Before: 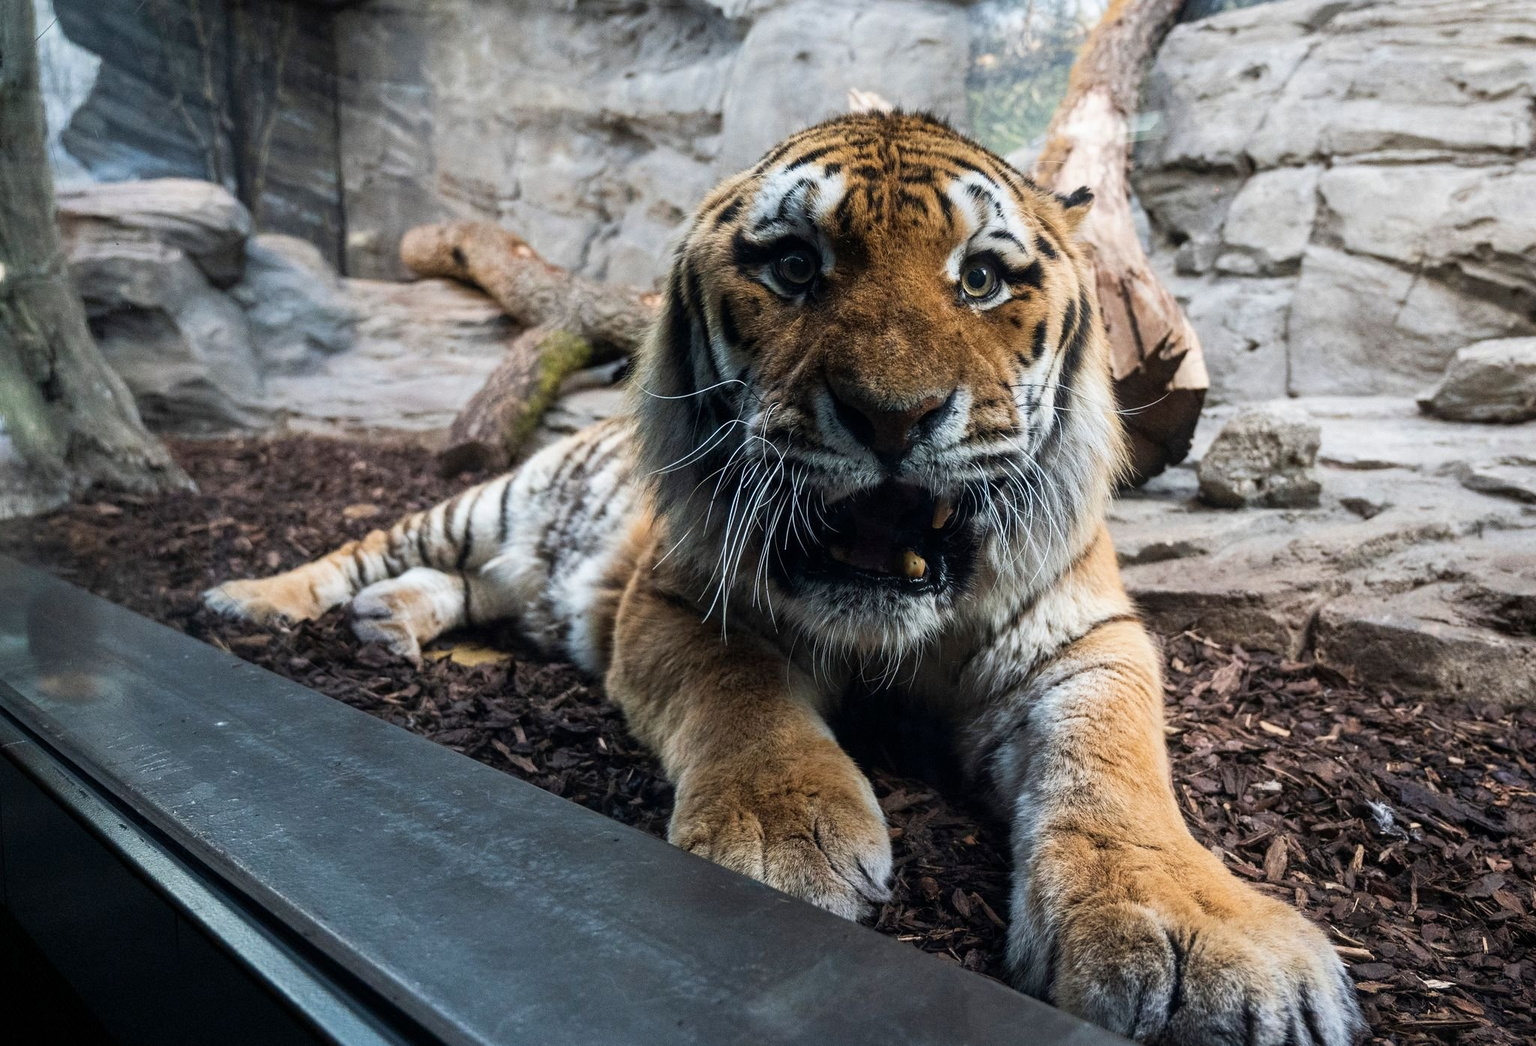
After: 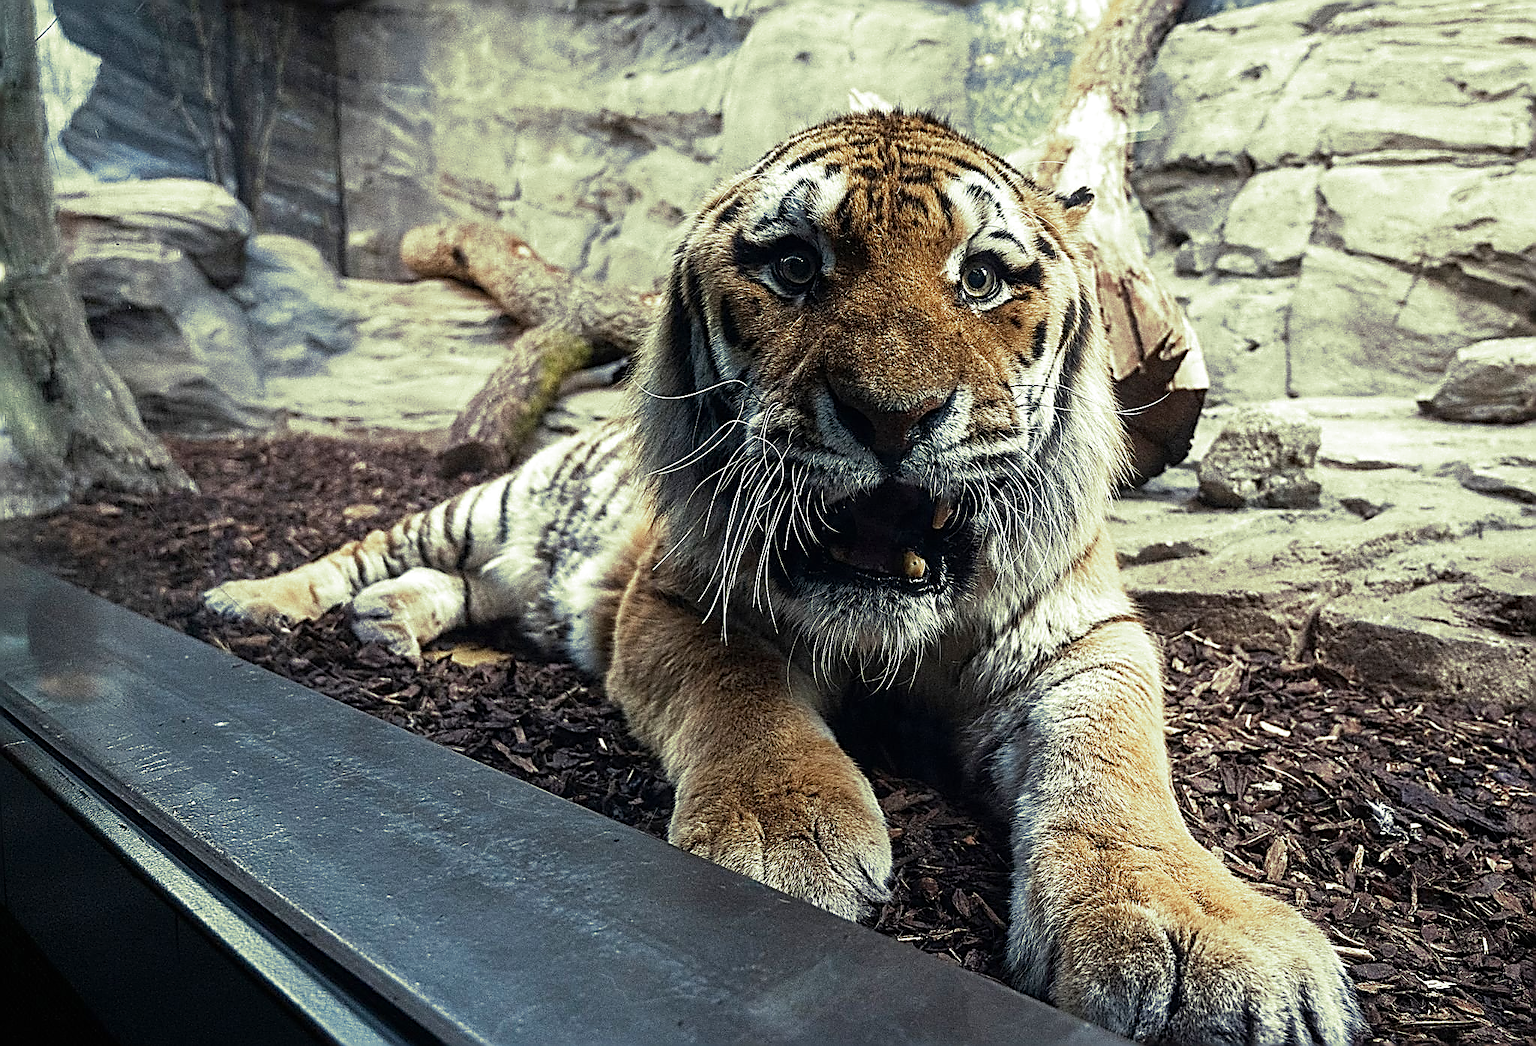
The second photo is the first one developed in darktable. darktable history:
sharpen: amount 2
split-toning: shadows › hue 290.82°, shadows › saturation 0.34, highlights › saturation 0.38, balance 0, compress 50%
exposure: black level correction 0, exposure 0.2 EV, compensate exposure bias true, compensate highlight preservation false
